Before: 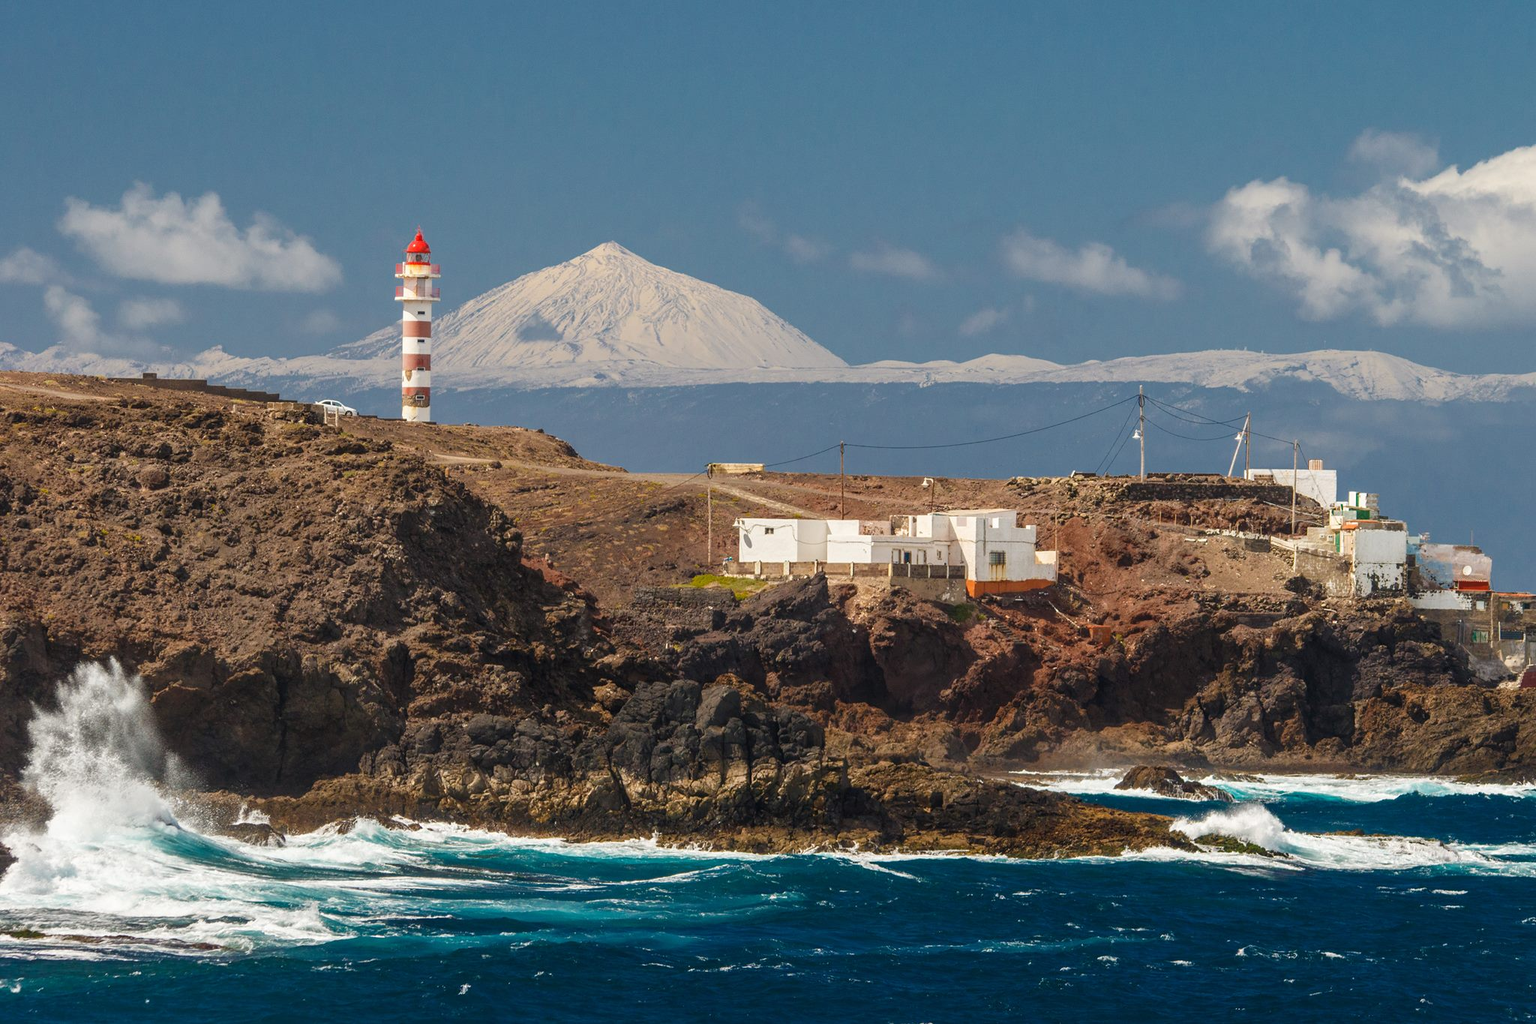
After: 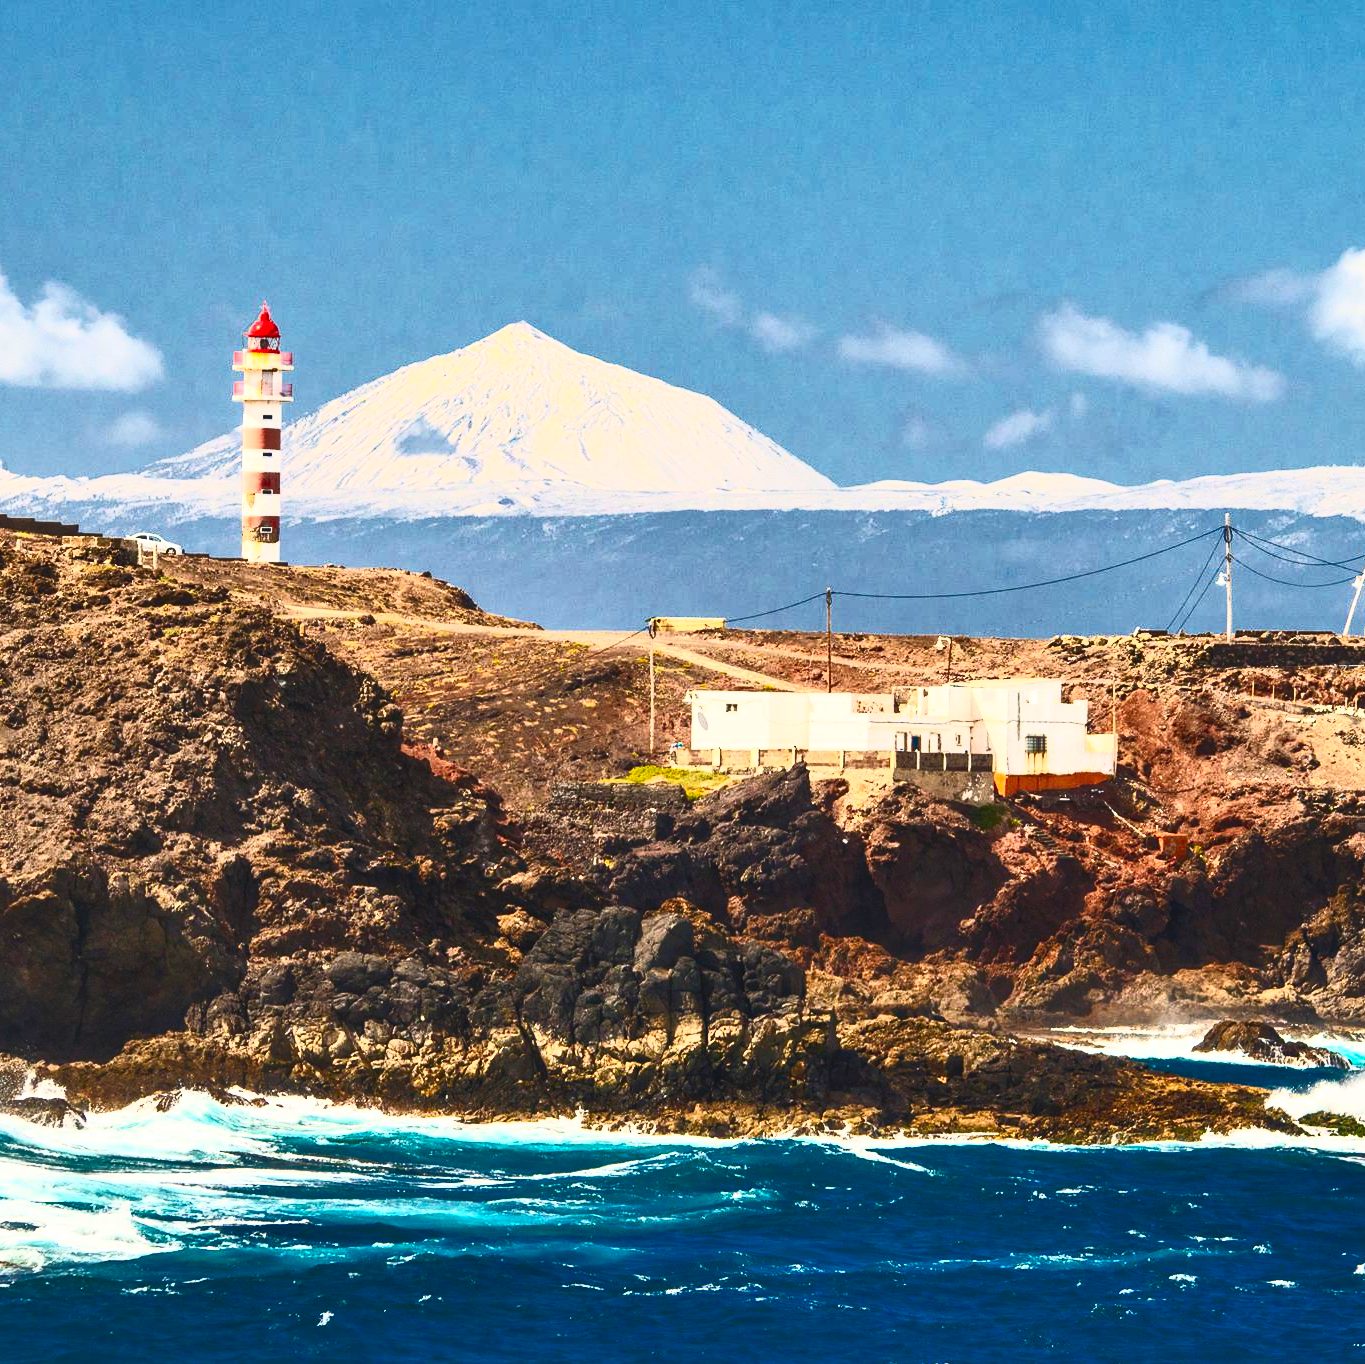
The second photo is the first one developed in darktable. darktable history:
crop and rotate: left 14.385%, right 18.948%
contrast brightness saturation: contrast 0.83, brightness 0.59, saturation 0.59
shadows and highlights: shadows 52.42, soften with gaussian
